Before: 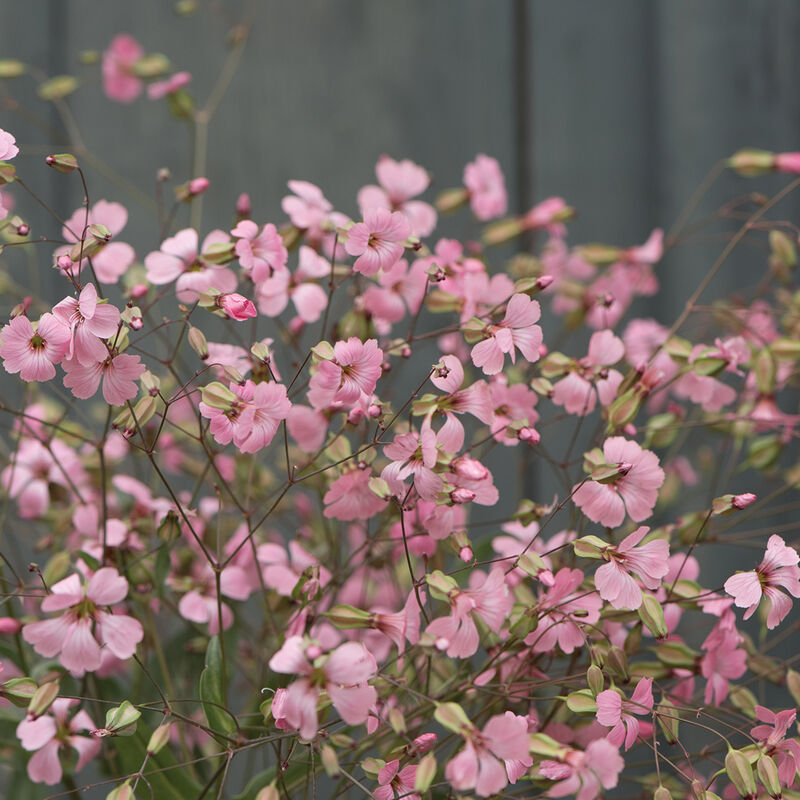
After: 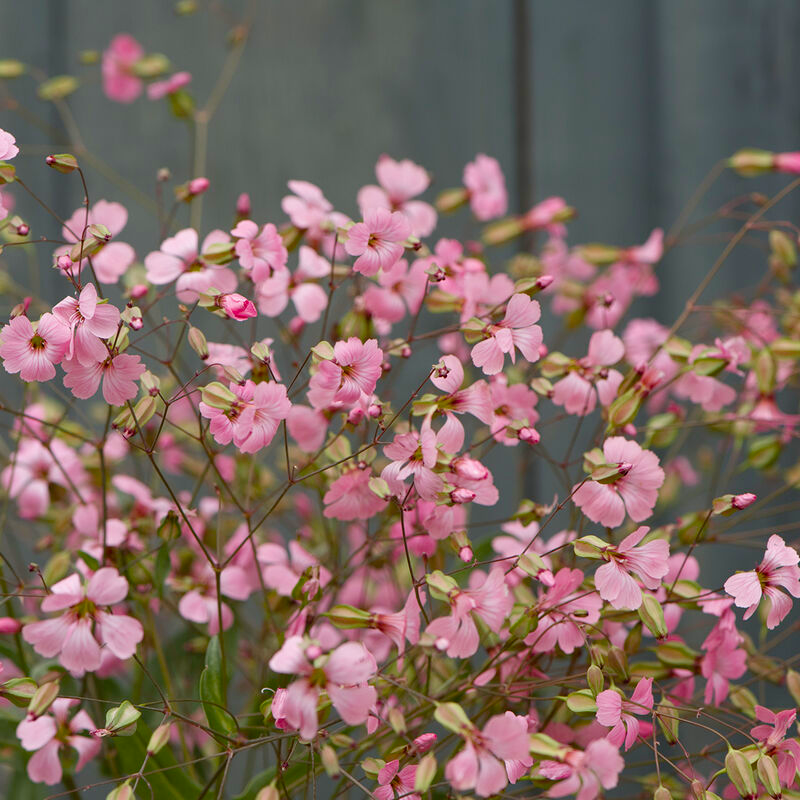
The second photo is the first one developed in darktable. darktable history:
color balance rgb: perceptual saturation grading › global saturation 20%, perceptual saturation grading › highlights -25.307%, perceptual saturation grading › shadows 49.865%, global vibrance 20%
